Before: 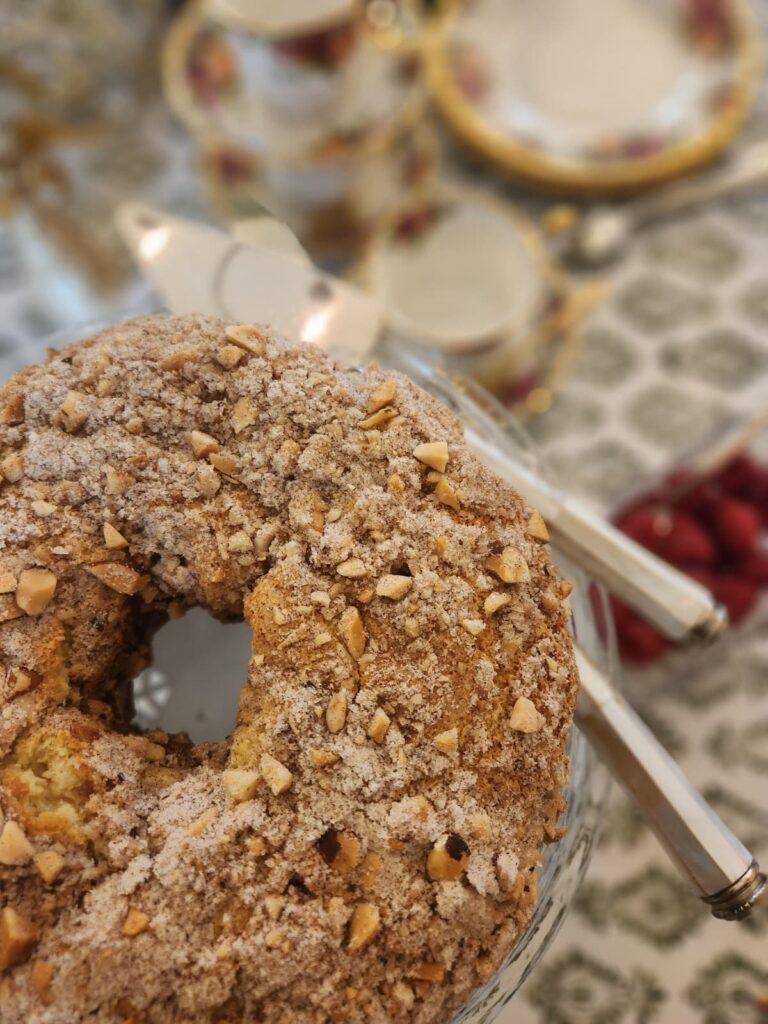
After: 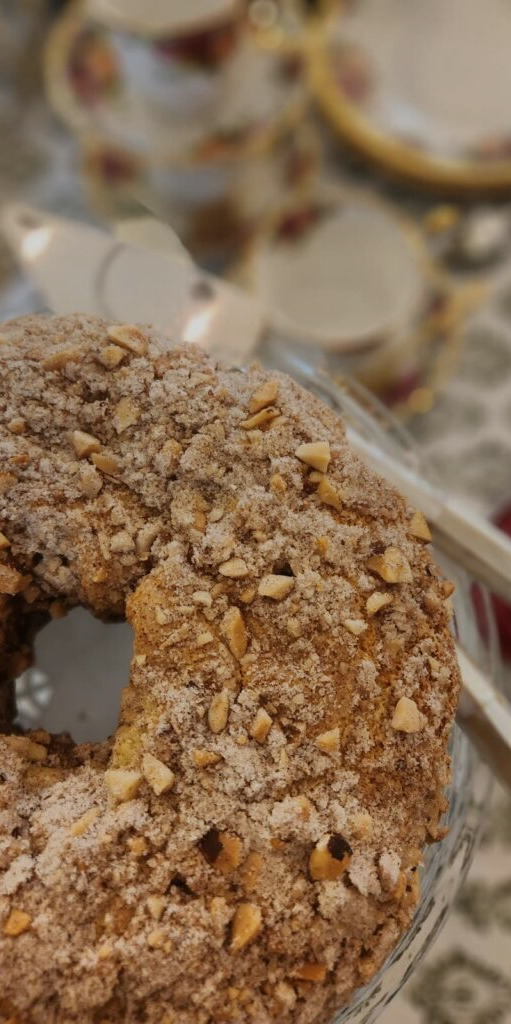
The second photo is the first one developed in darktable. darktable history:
crop: left 15.419%, right 17.914%
graduated density: rotation 5.63°, offset 76.9
